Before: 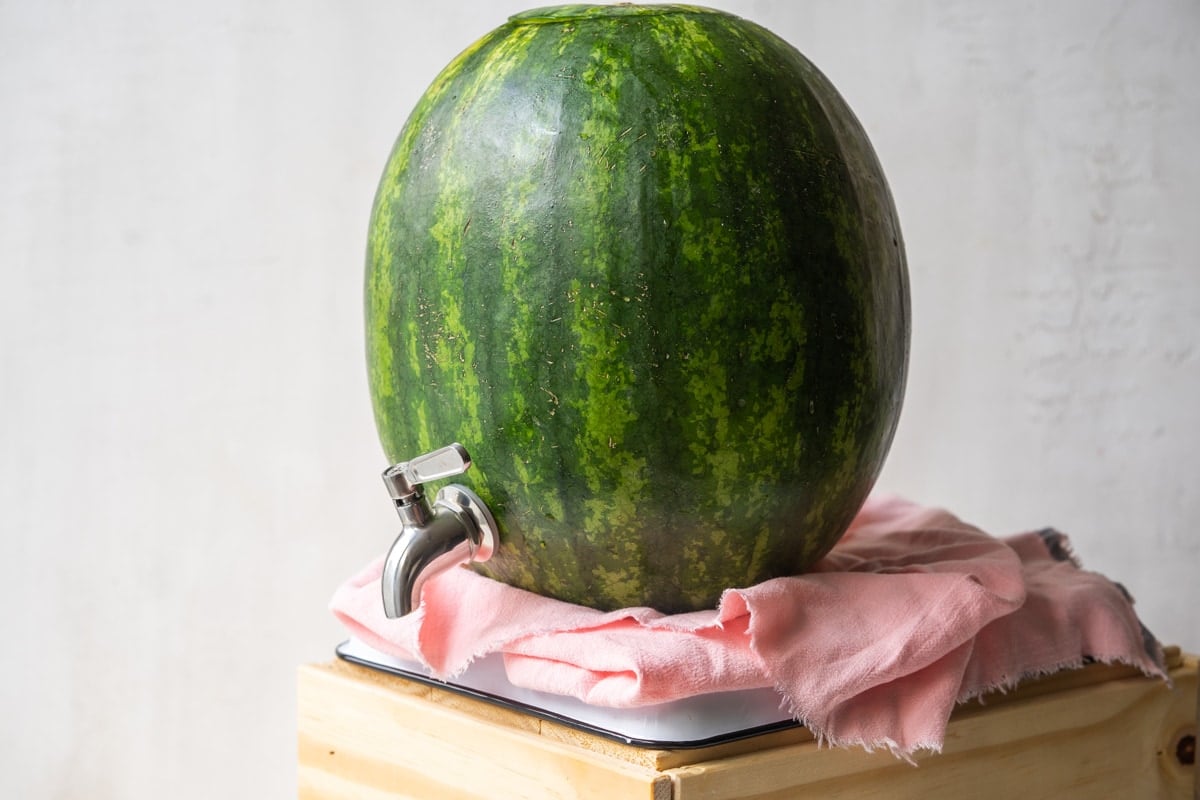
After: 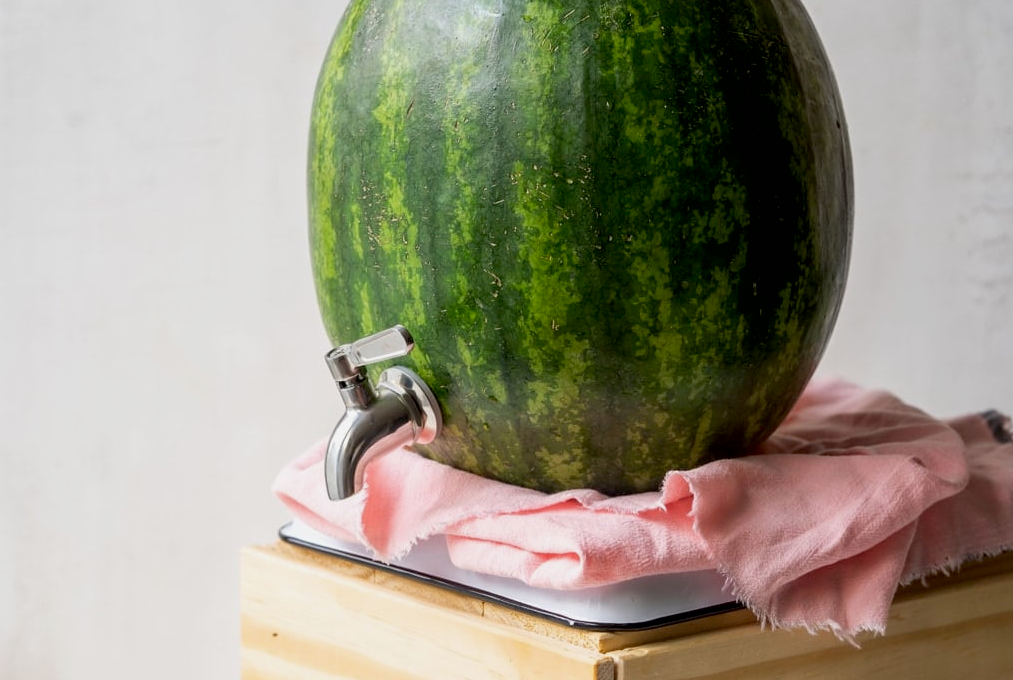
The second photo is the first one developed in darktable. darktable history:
exposure: black level correction 0.009, exposure -0.16 EV, compensate highlight preservation false
crop and rotate: left 4.822%, top 14.948%, right 10.683%
